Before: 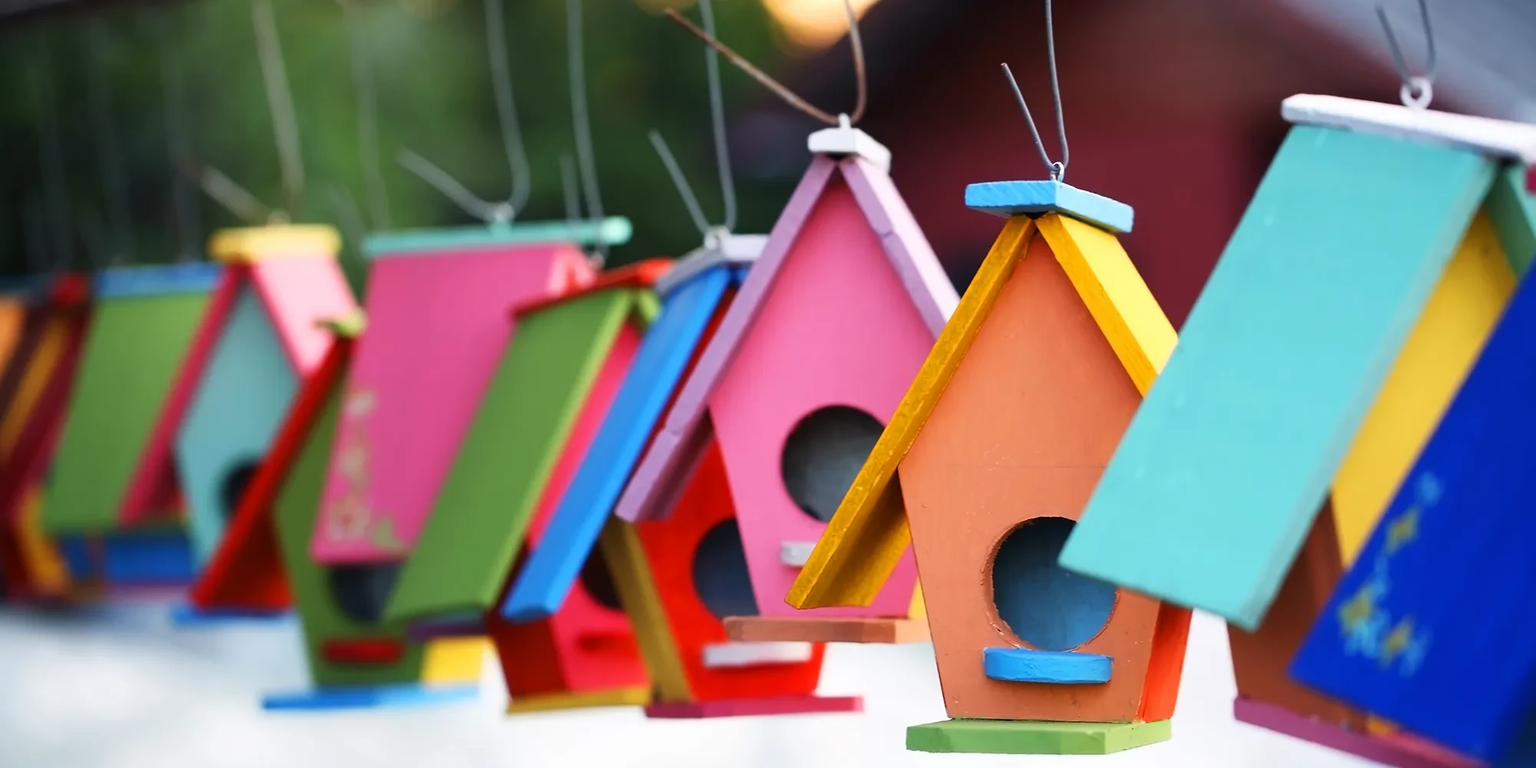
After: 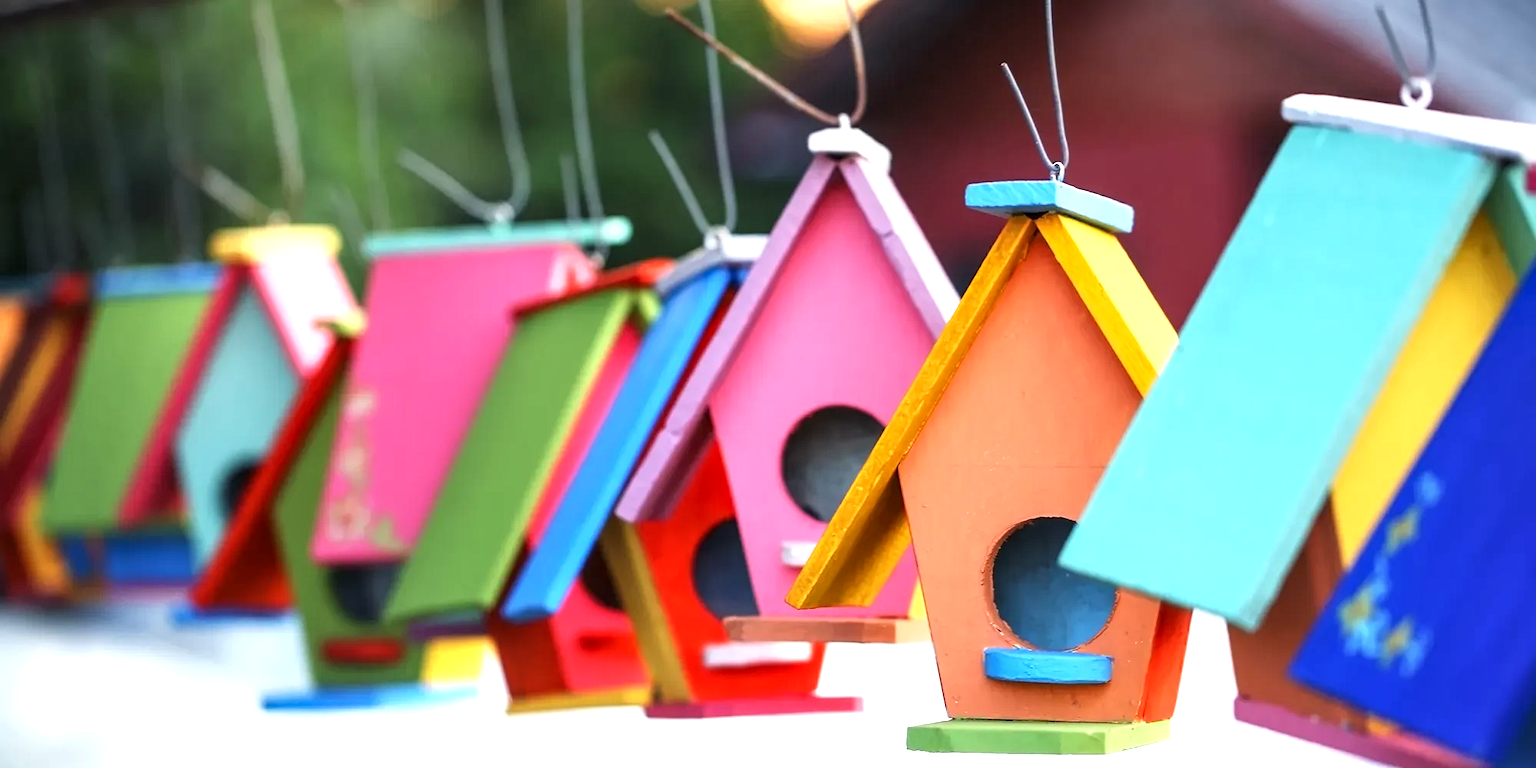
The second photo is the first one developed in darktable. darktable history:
exposure: exposure 0.6 EV, compensate highlight preservation false
local contrast: detail 130%
